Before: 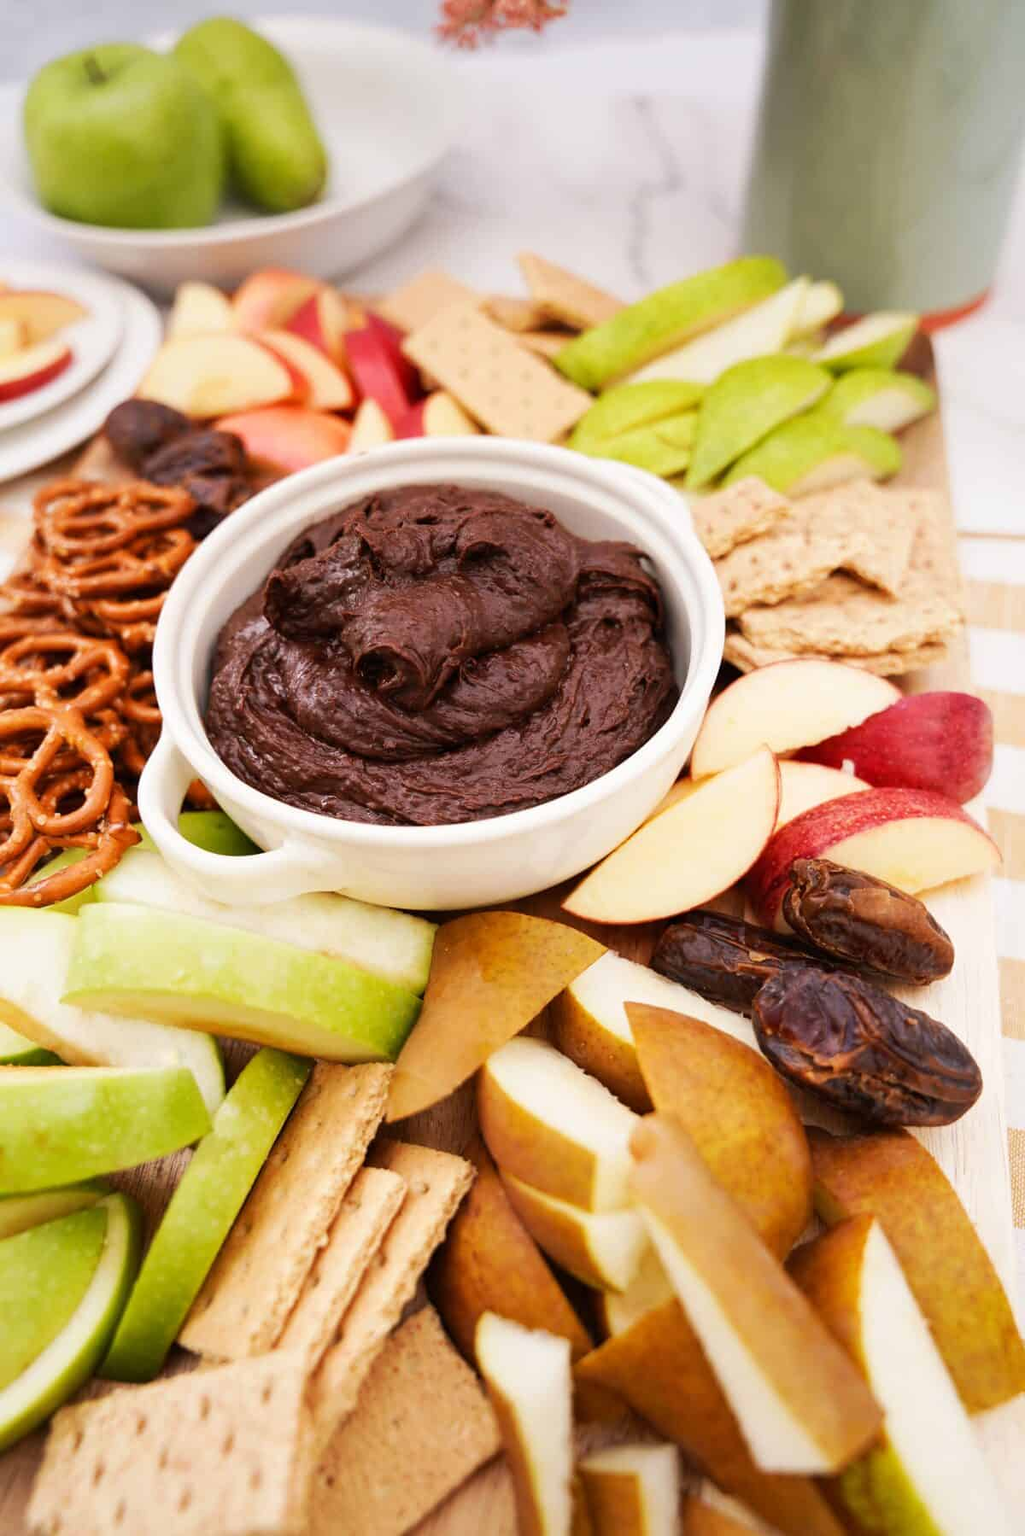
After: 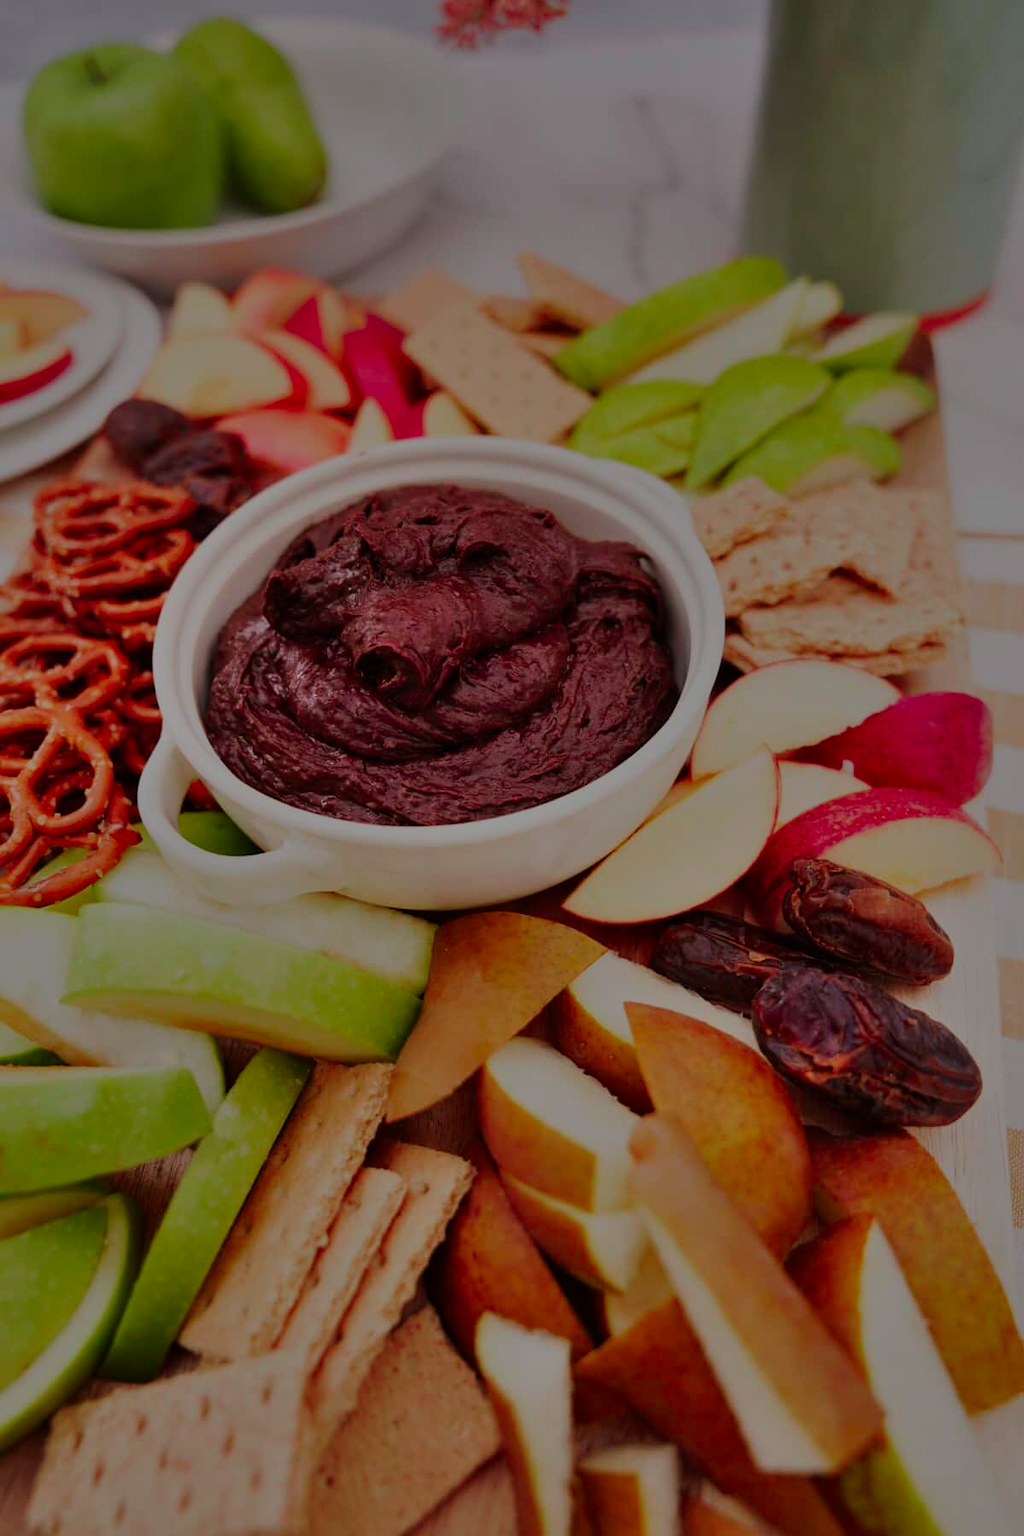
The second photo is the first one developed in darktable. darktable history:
color contrast: green-magenta contrast 1.73, blue-yellow contrast 1.15
shadows and highlights: white point adjustment 0.05, highlights color adjustment 55.9%, soften with gaussian
exposure: exposure -2.002 EV, compensate highlight preservation false
tone equalizer: on, module defaults
